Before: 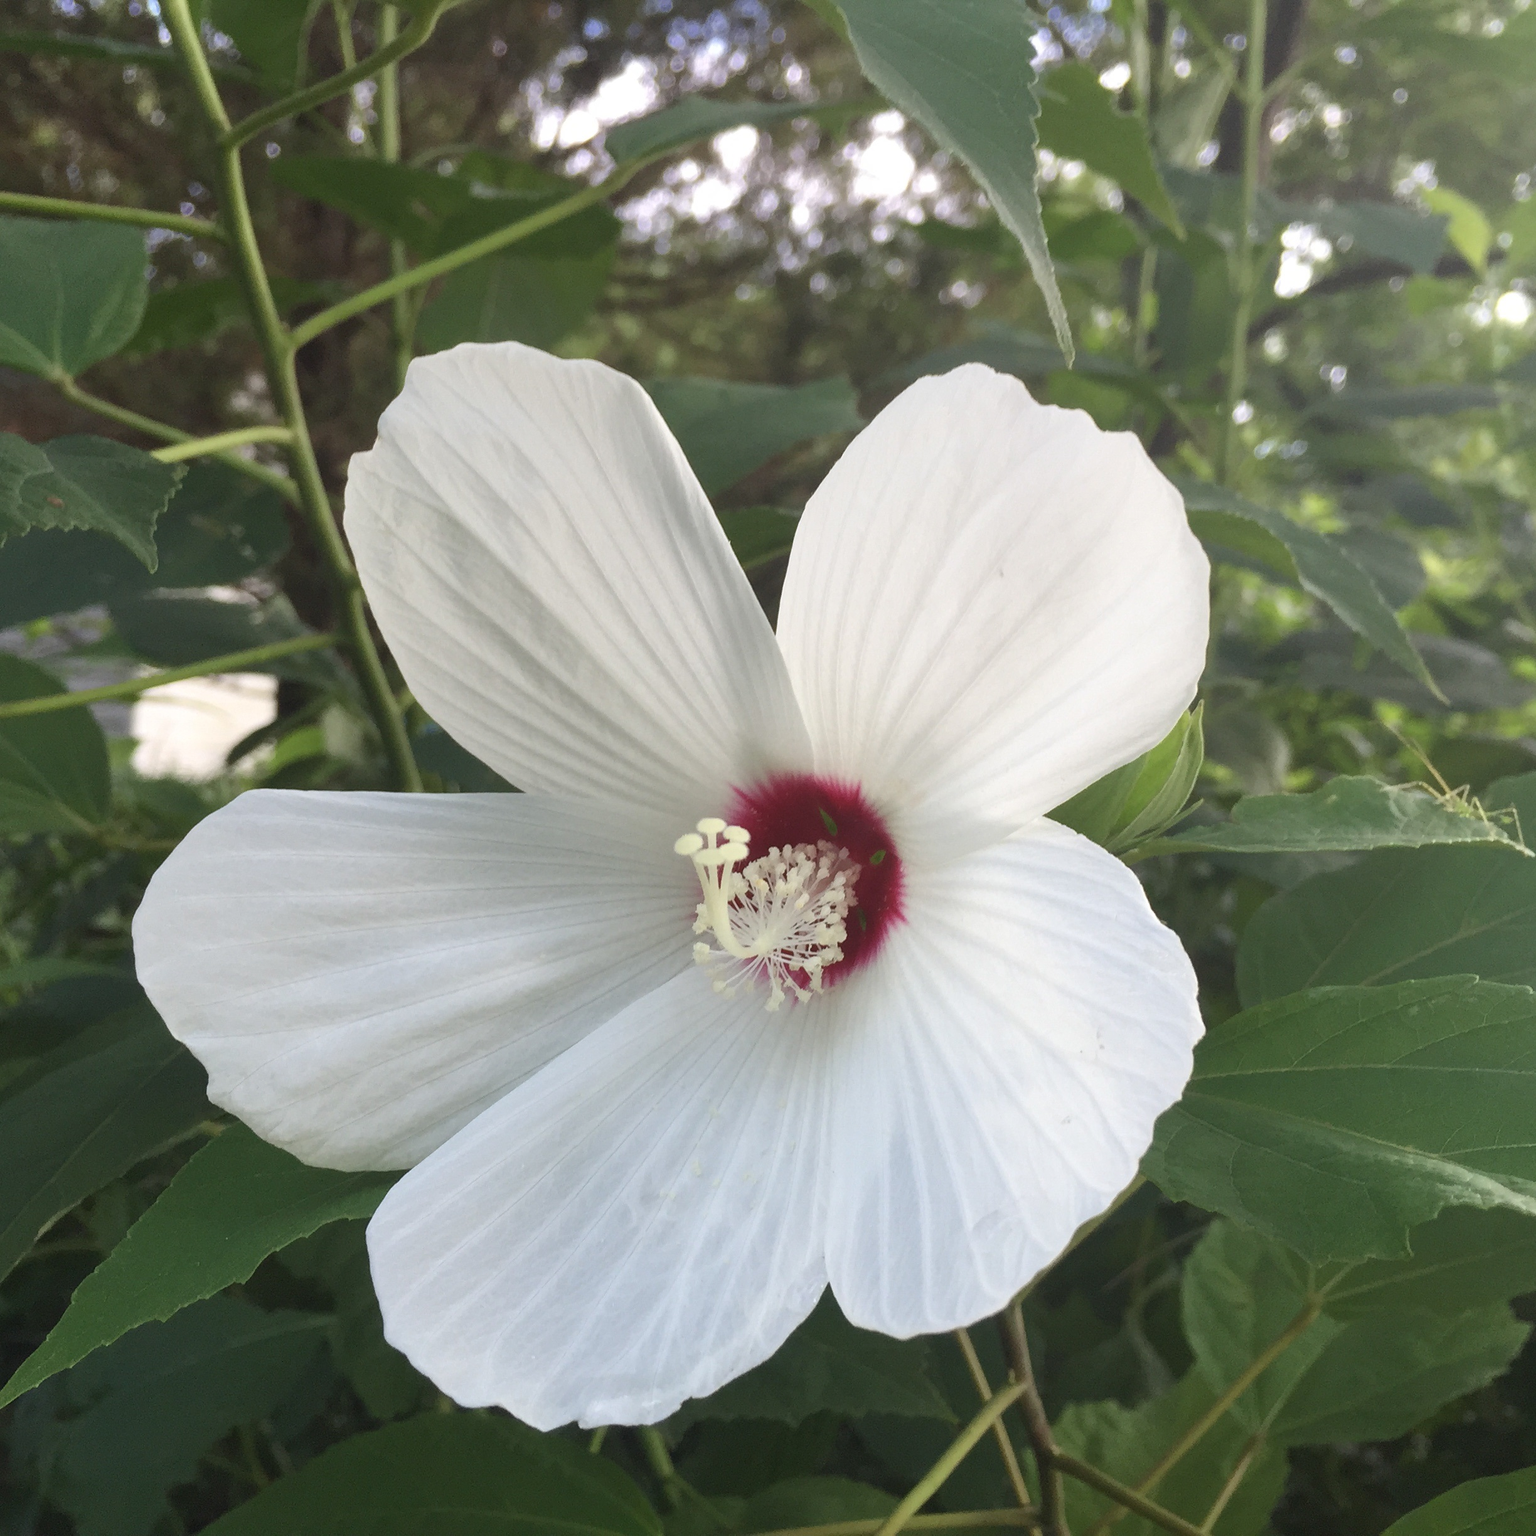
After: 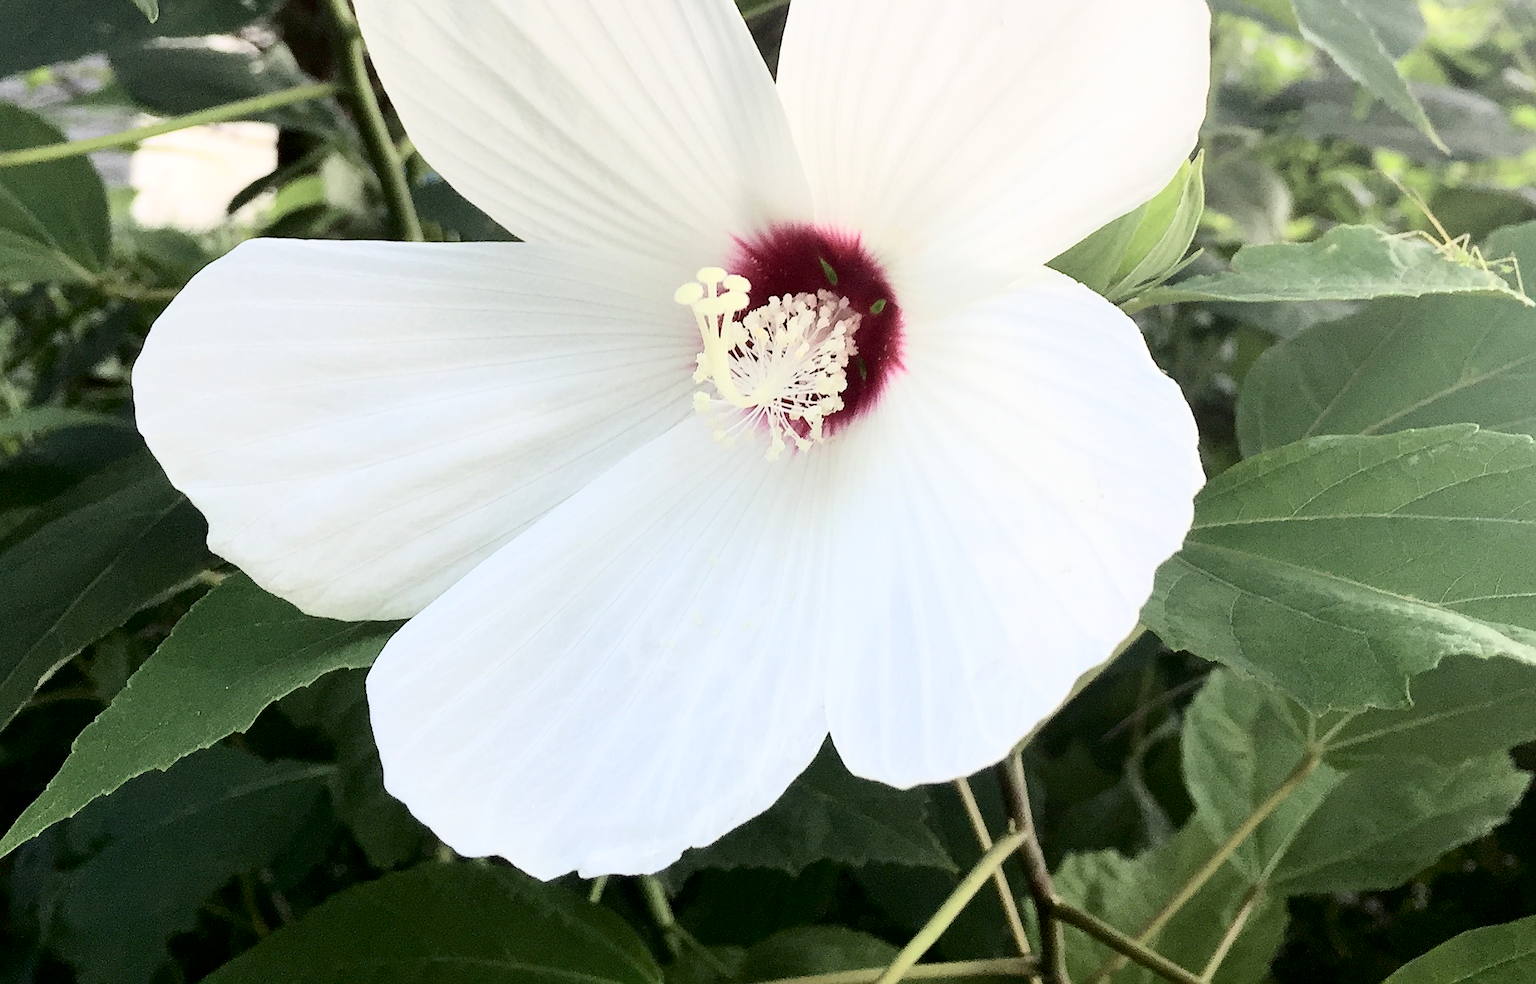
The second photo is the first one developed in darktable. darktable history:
exposure: black level correction 0.009, compensate exposure bias true, compensate highlight preservation false
crop and rotate: top 35.877%
tone curve: curves: ch0 [(0, 0) (0.004, 0) (0.133, 0.071) (0.325, 0.456) (0.832, 0.957) (1, 1)], color space Lab, independent channels, preserve colors none
sharpen: amount 0.493
